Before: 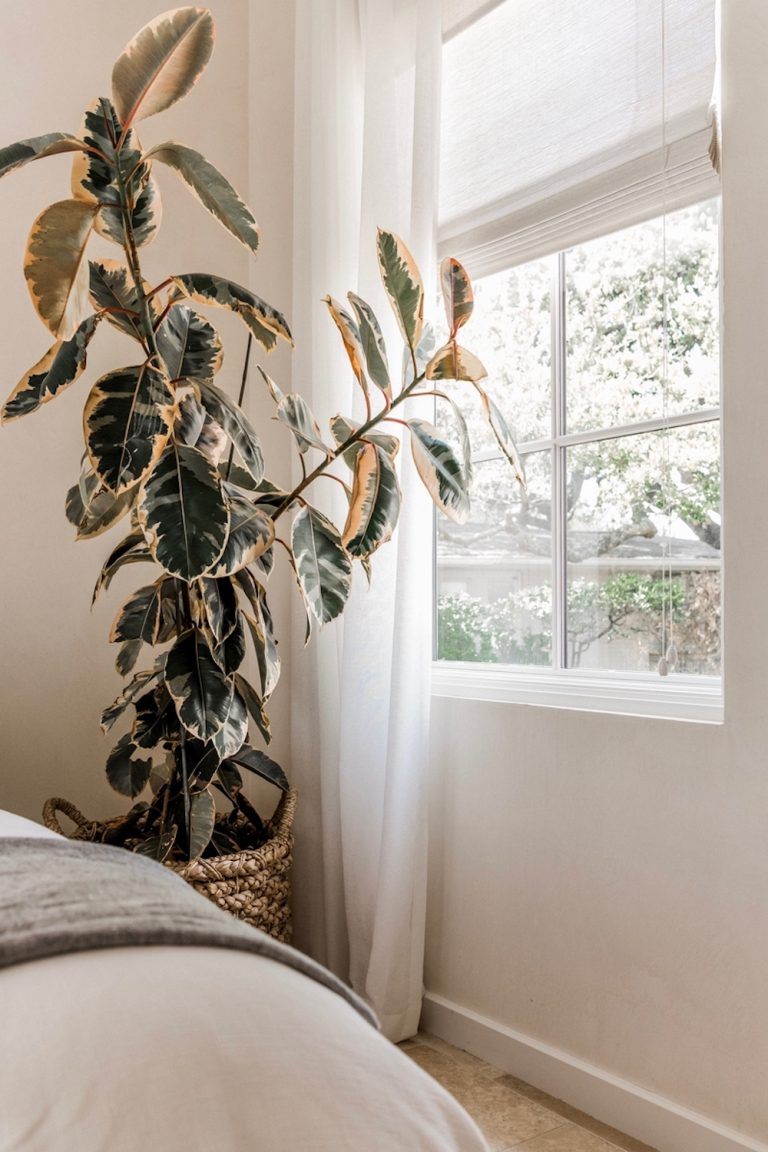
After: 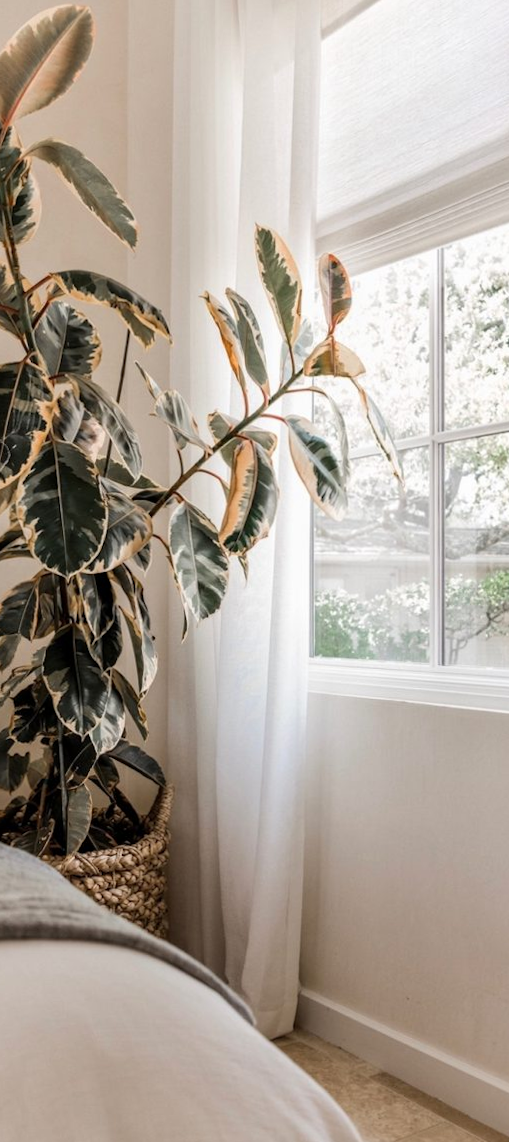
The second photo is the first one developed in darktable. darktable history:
crop and rotate: left 15.446%, right 17.836%
rotate and perspective: rotation 0.192°, lens shift (horizontal) -0.015, crop left 0.005, crop right 0.996, crop top 0.006, crop bottom 0.99
